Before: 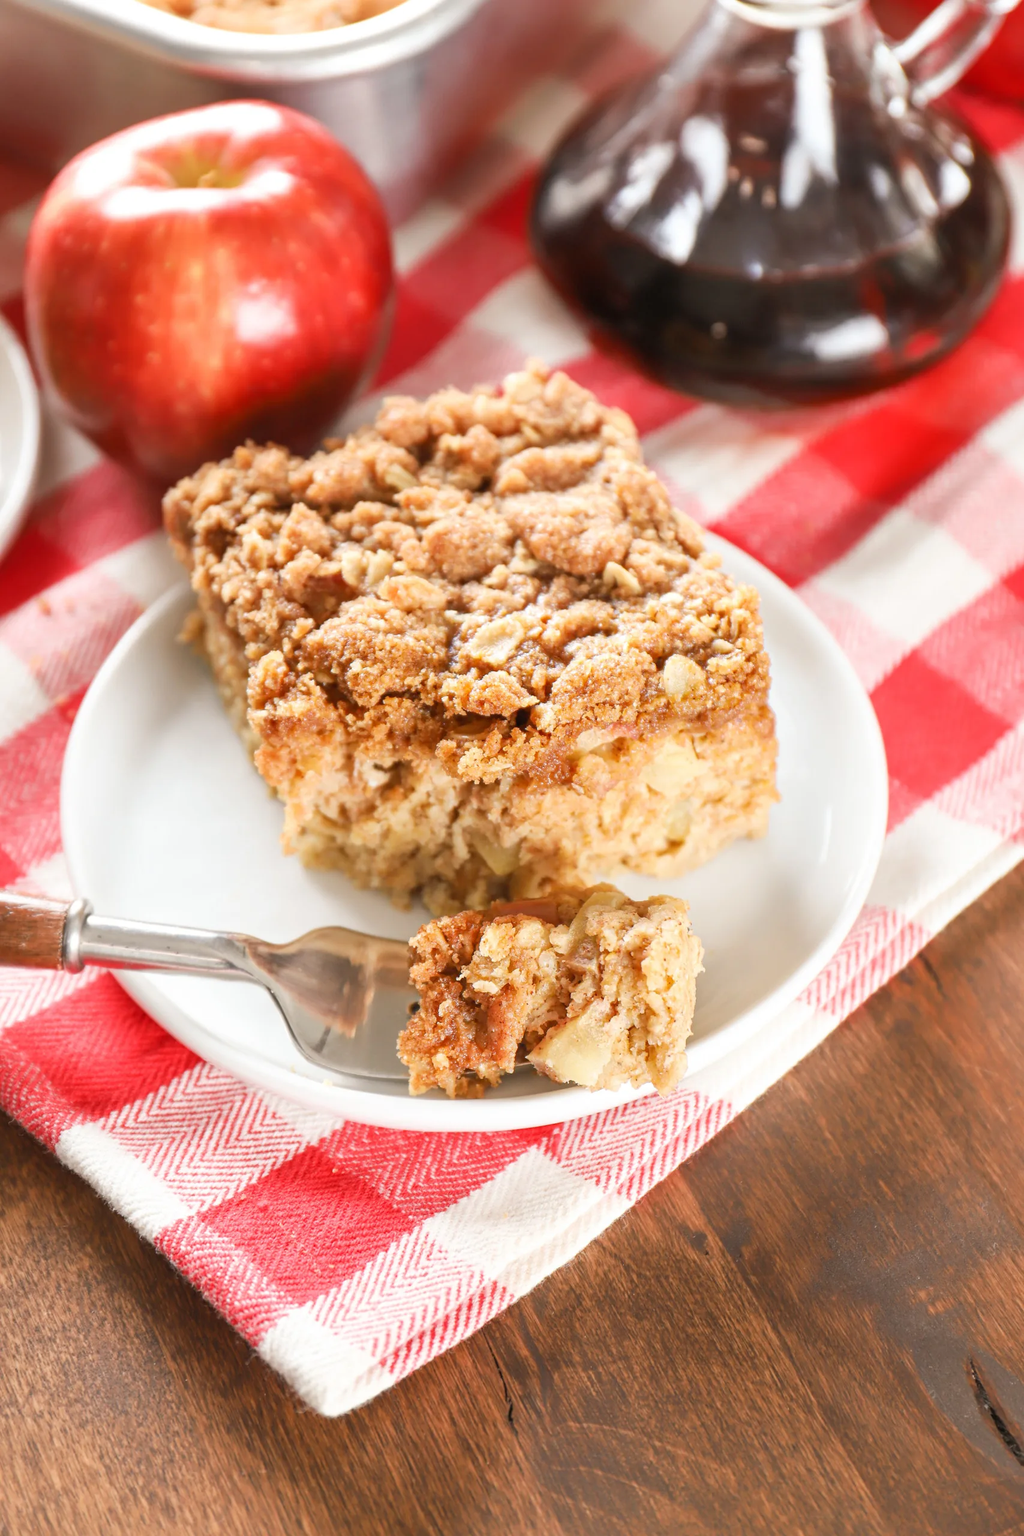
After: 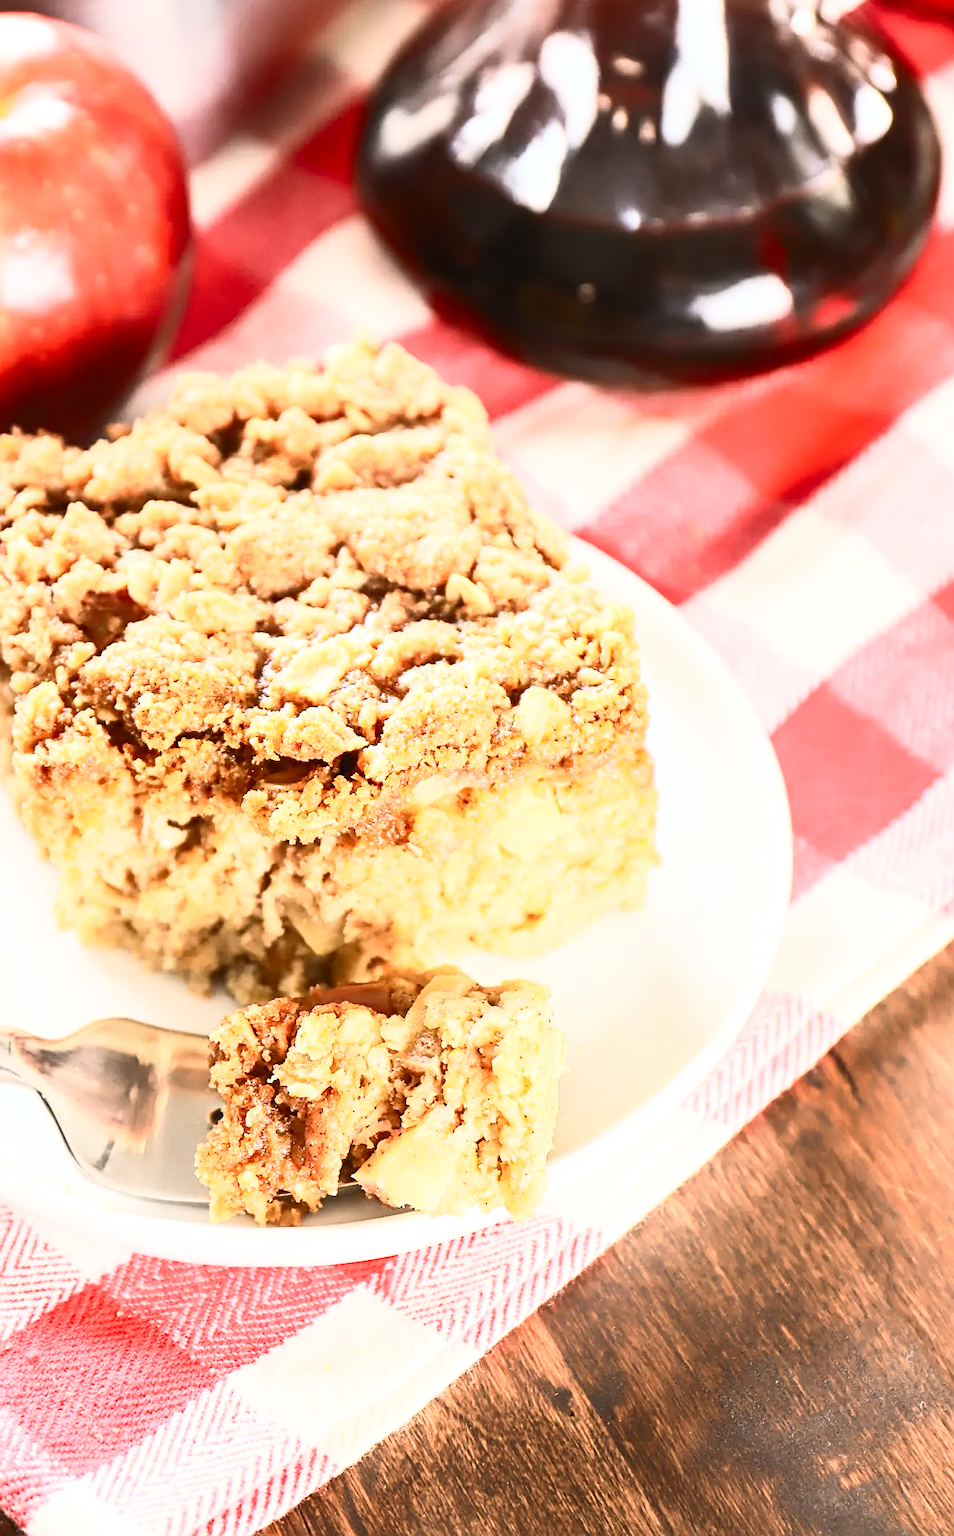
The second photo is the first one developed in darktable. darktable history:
crop: left 23.095%, top 5.827%, bottom 11.854%
contrast brightness saturation: contrast 0.62, brightness 0.34, saturation 0.14
sharpen: on, module defaults
